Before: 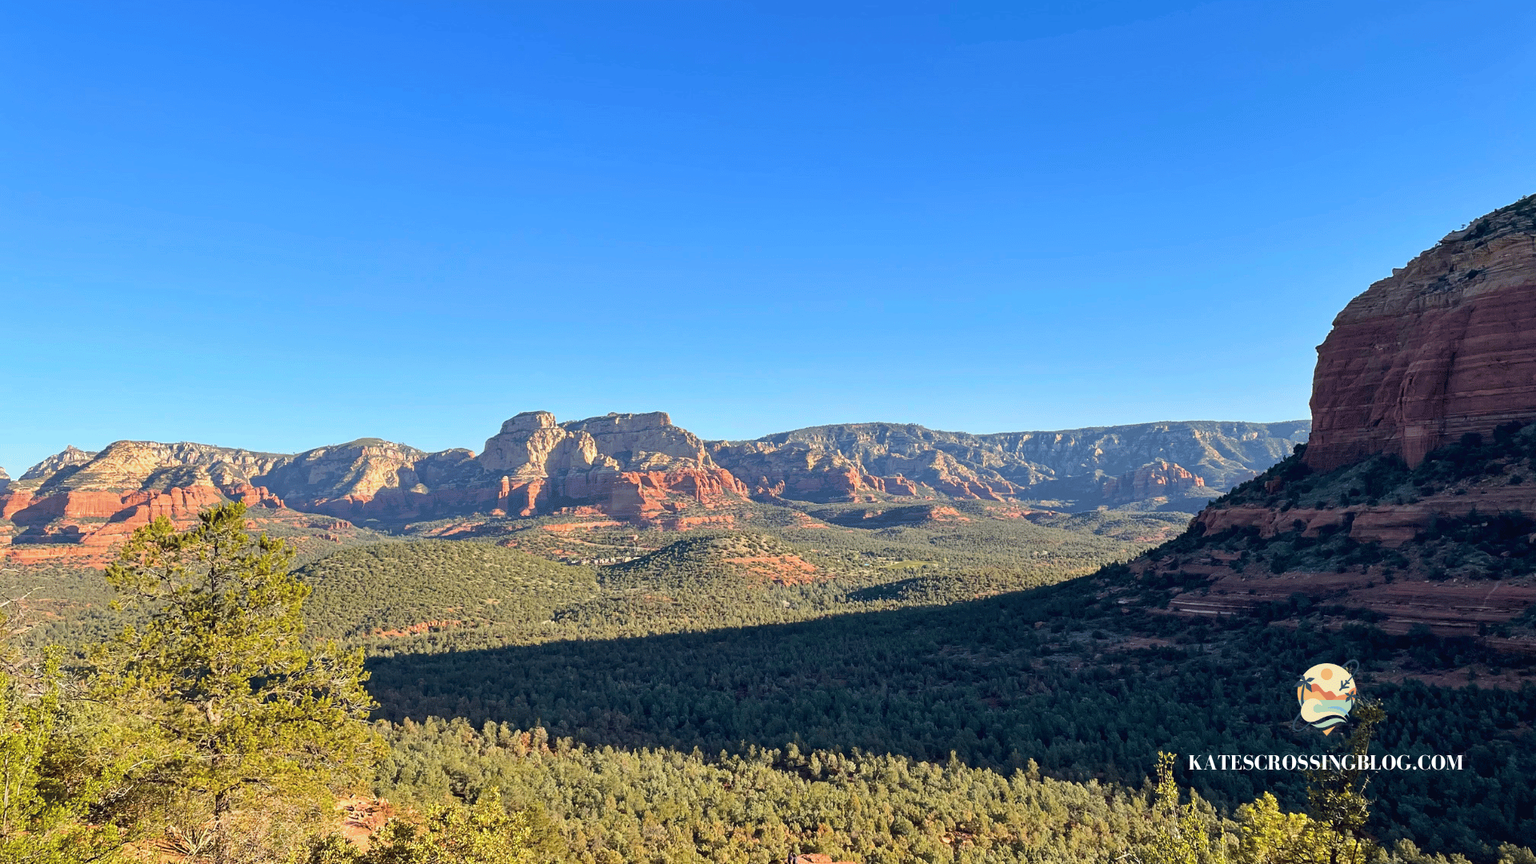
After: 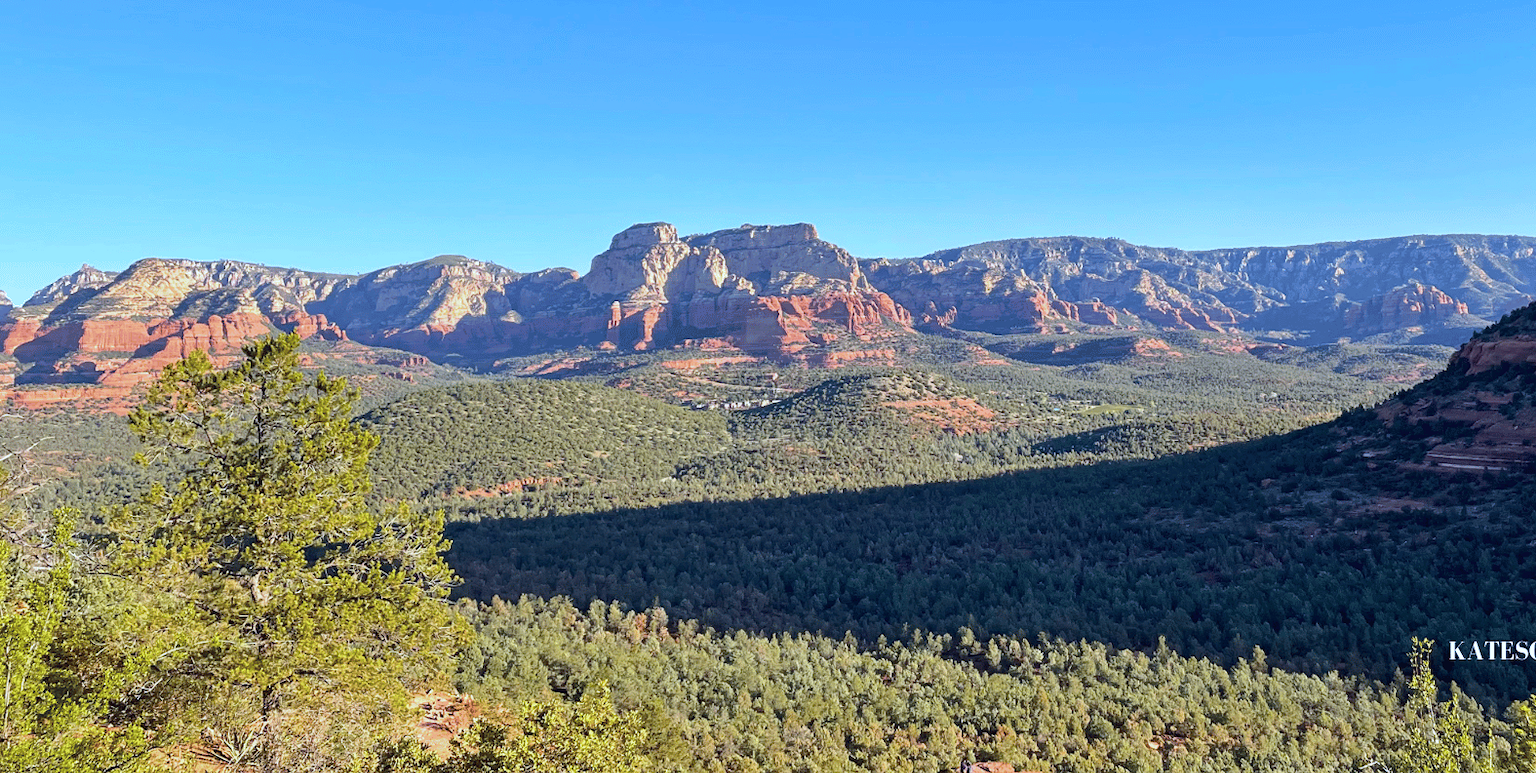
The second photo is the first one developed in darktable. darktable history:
white balance: red 0.948, green 1.02, blue 1.176
crop: top 26.531%, right 17.959%
